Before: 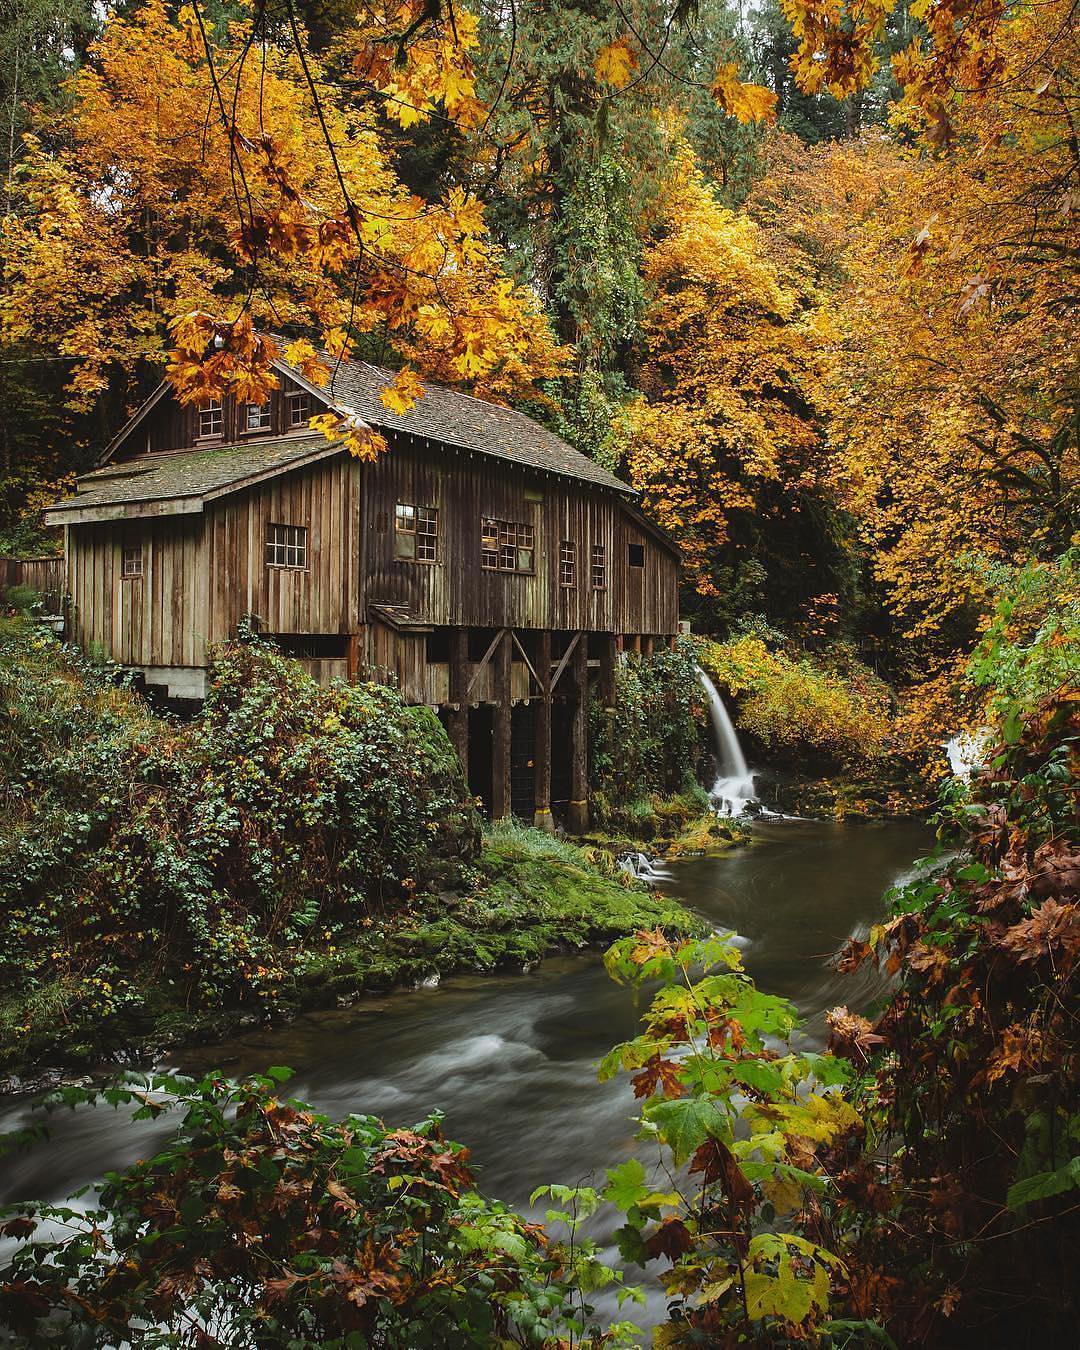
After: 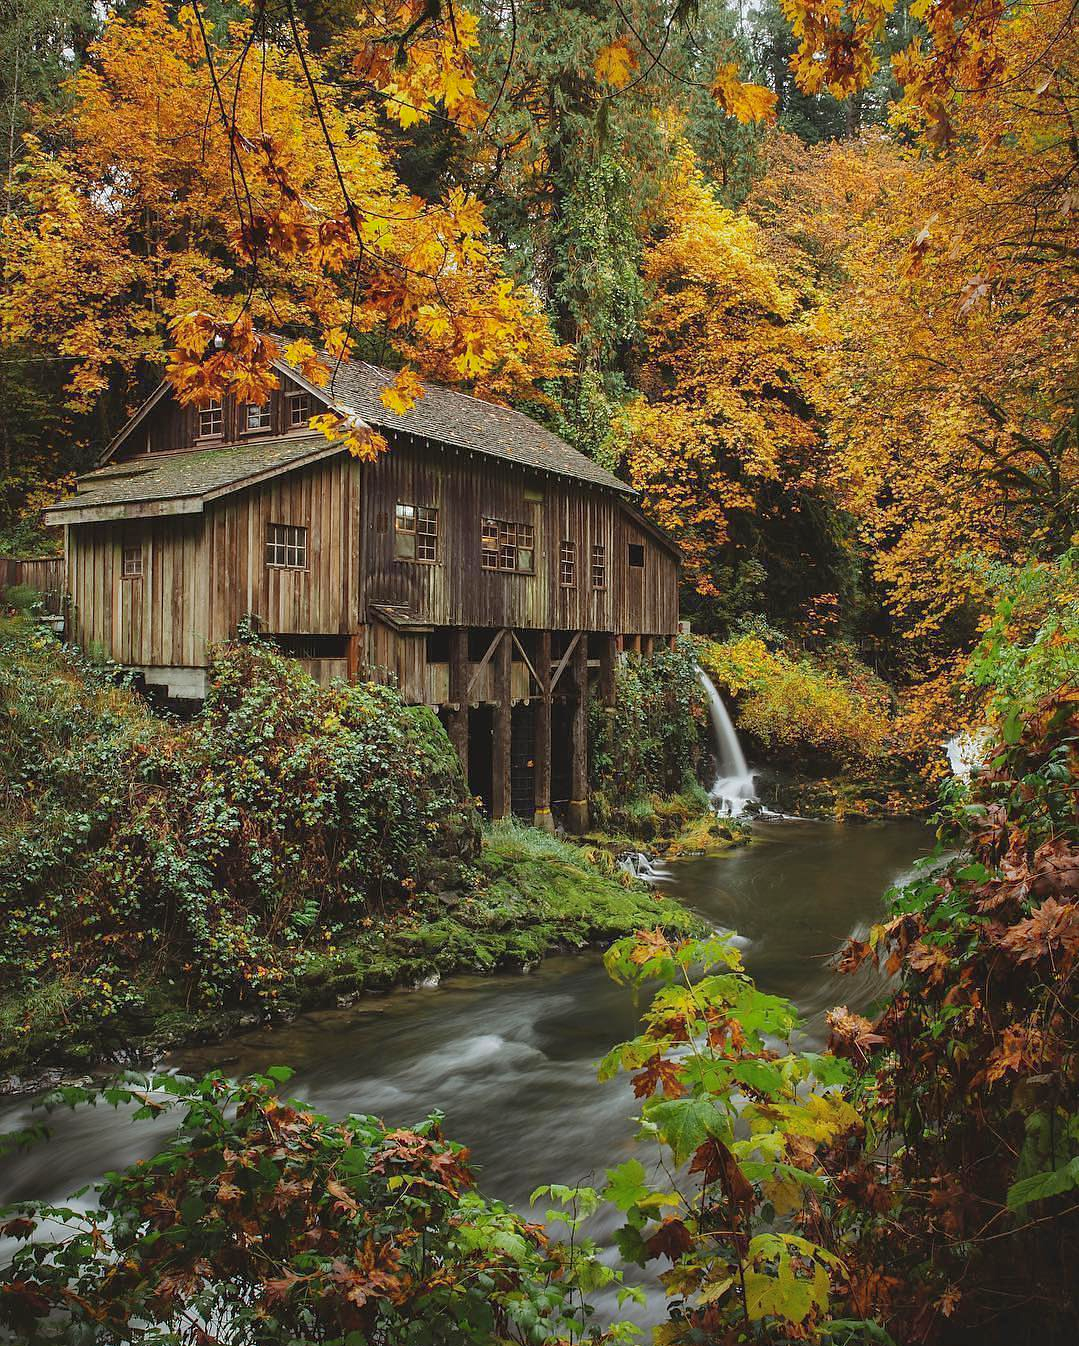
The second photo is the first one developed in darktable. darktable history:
crop: top 0.065%, bottom 0.181%
shadows and highlights: on, module defaults
